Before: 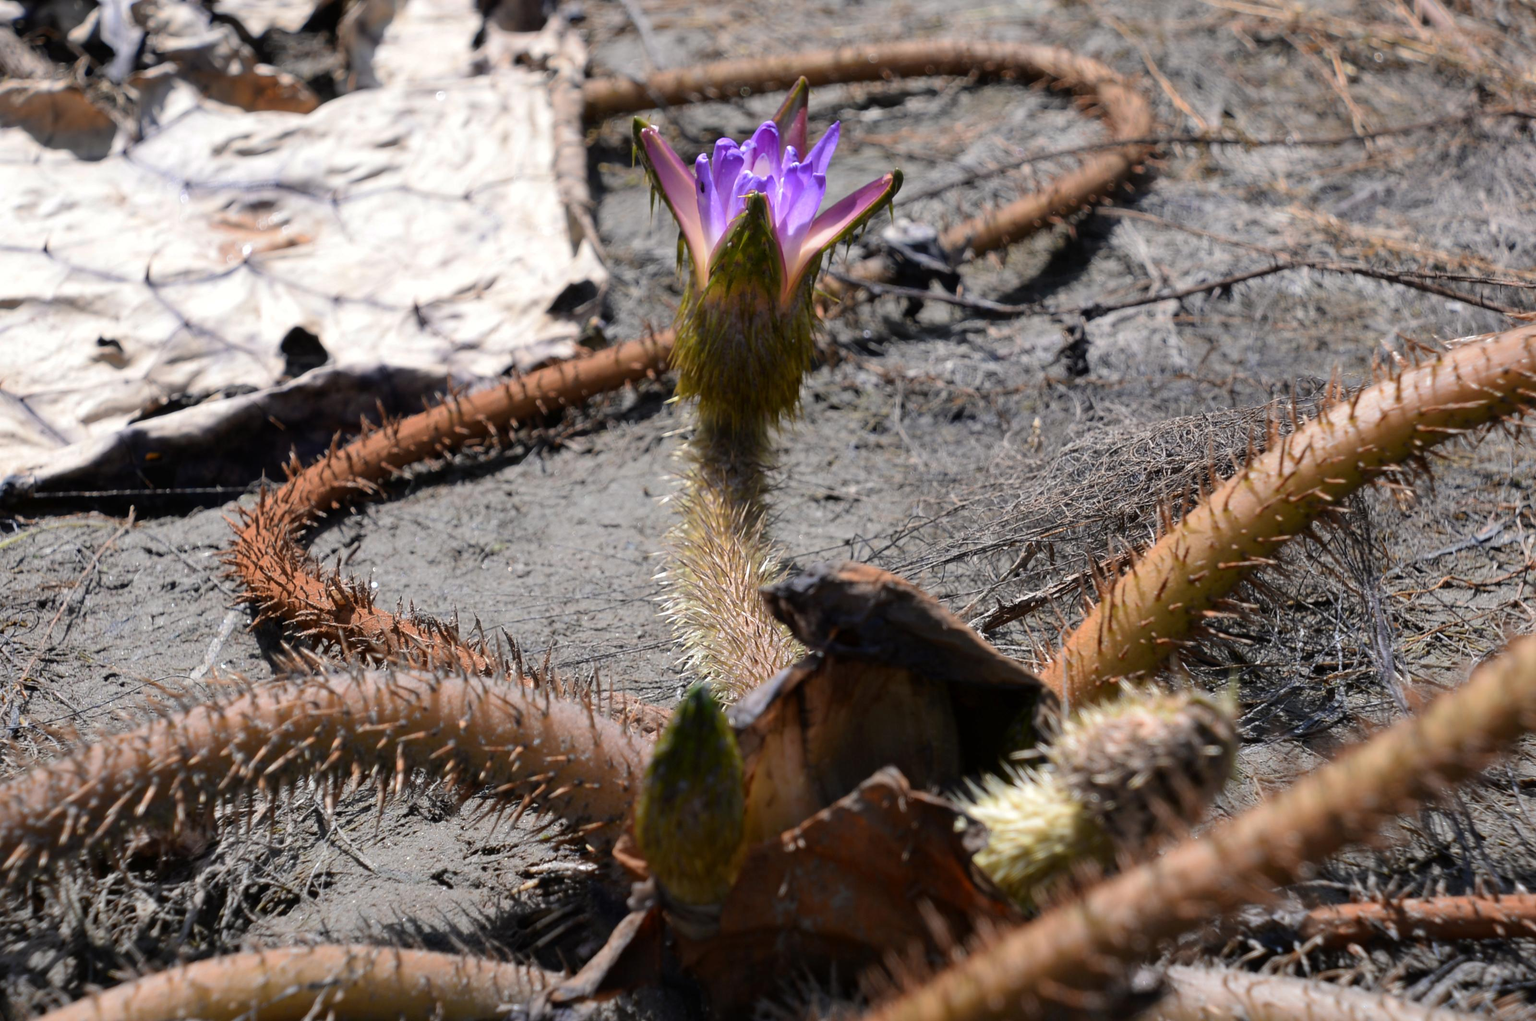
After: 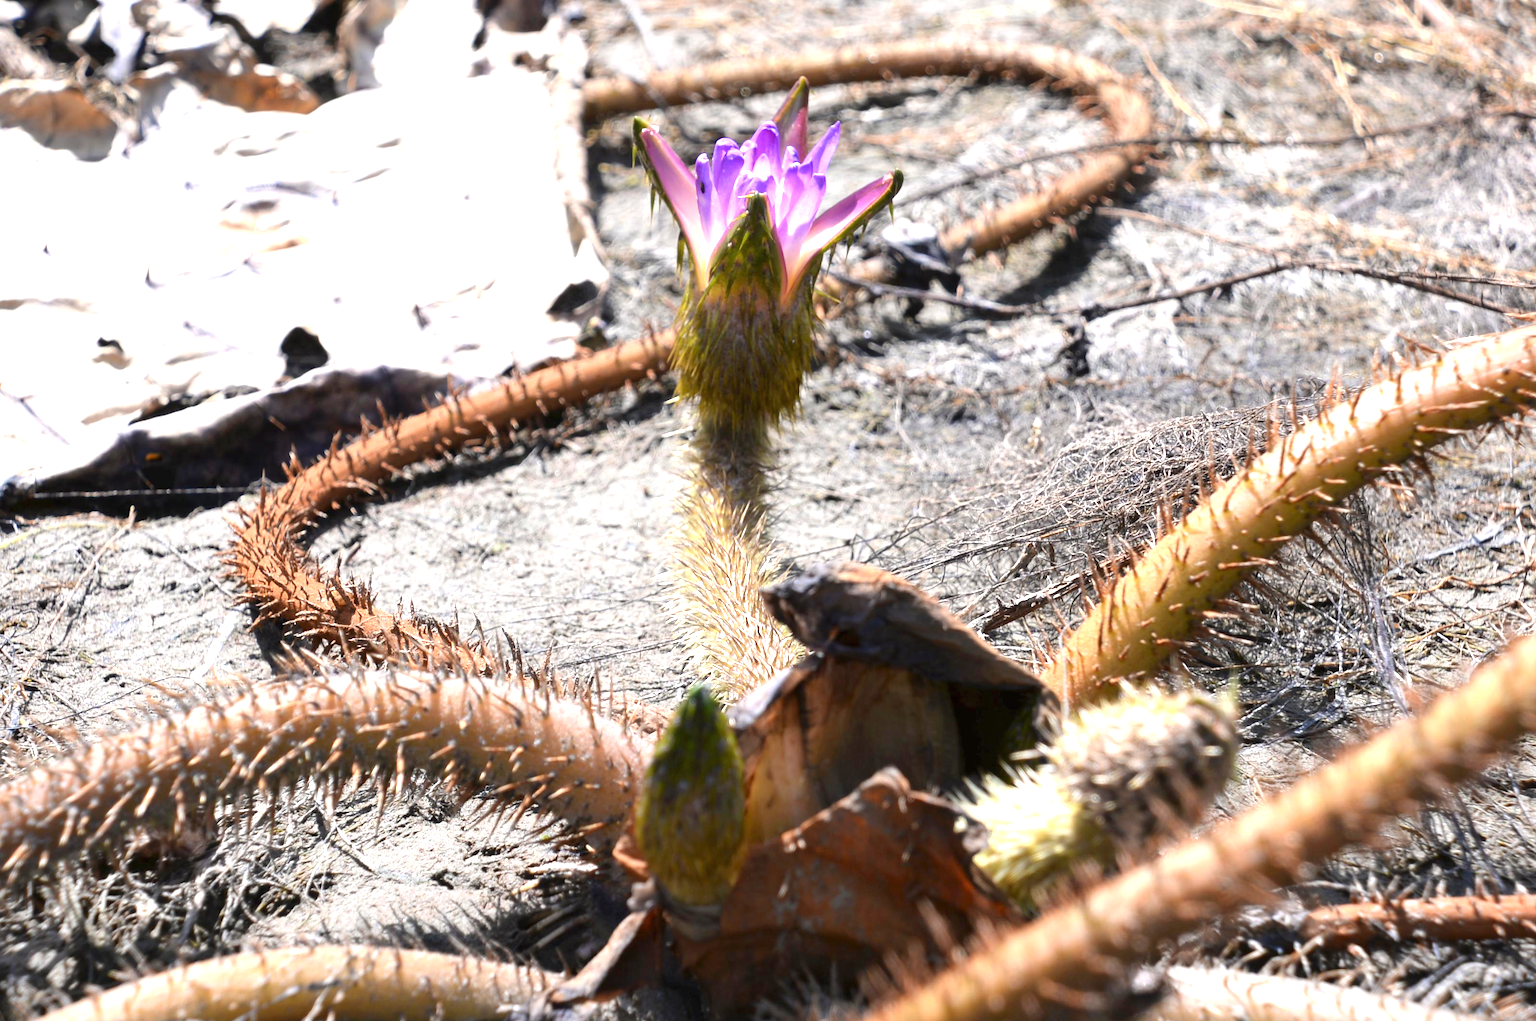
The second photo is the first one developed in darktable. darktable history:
exposure: black level correction 0, exposure 1.379 EV, compensate exposure bias true, compensate highlight preservation false
tone equalizer: -7 EV 0.18 EV, -6 EV 0.12 EV, -5 EV 0.08 EV, -4 EV 0.04 EV, -2 EV -0.02 EV, -1 EV -0.04 EV, +0 EV -0.06 EV, luminance estimator HSV value / RGB max
